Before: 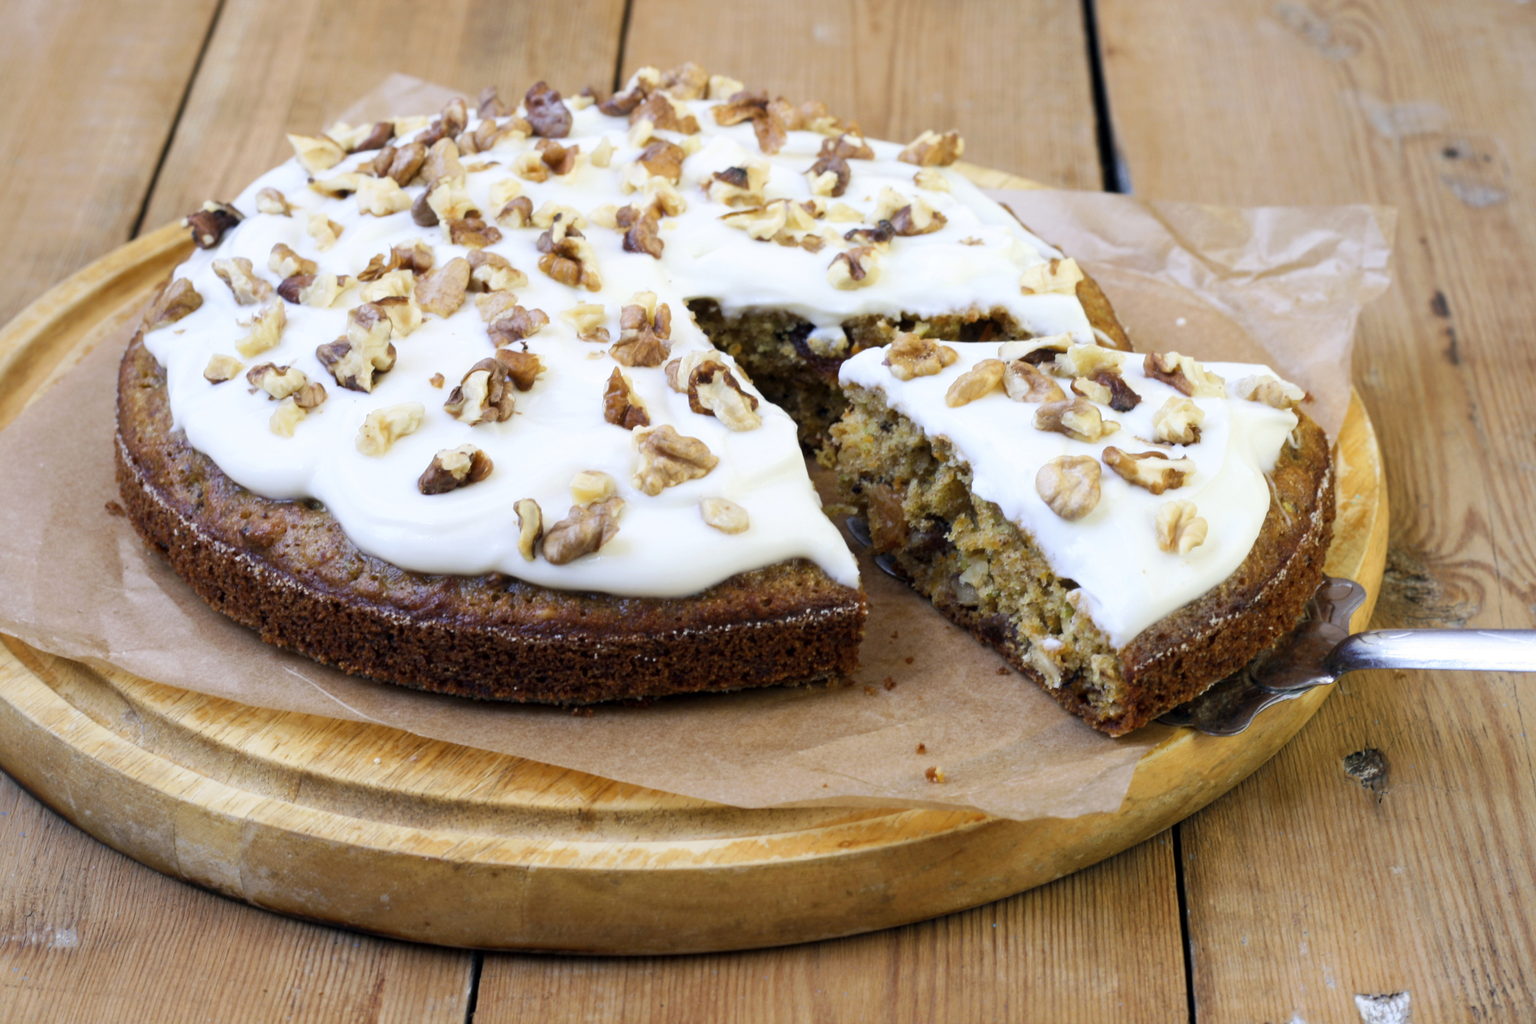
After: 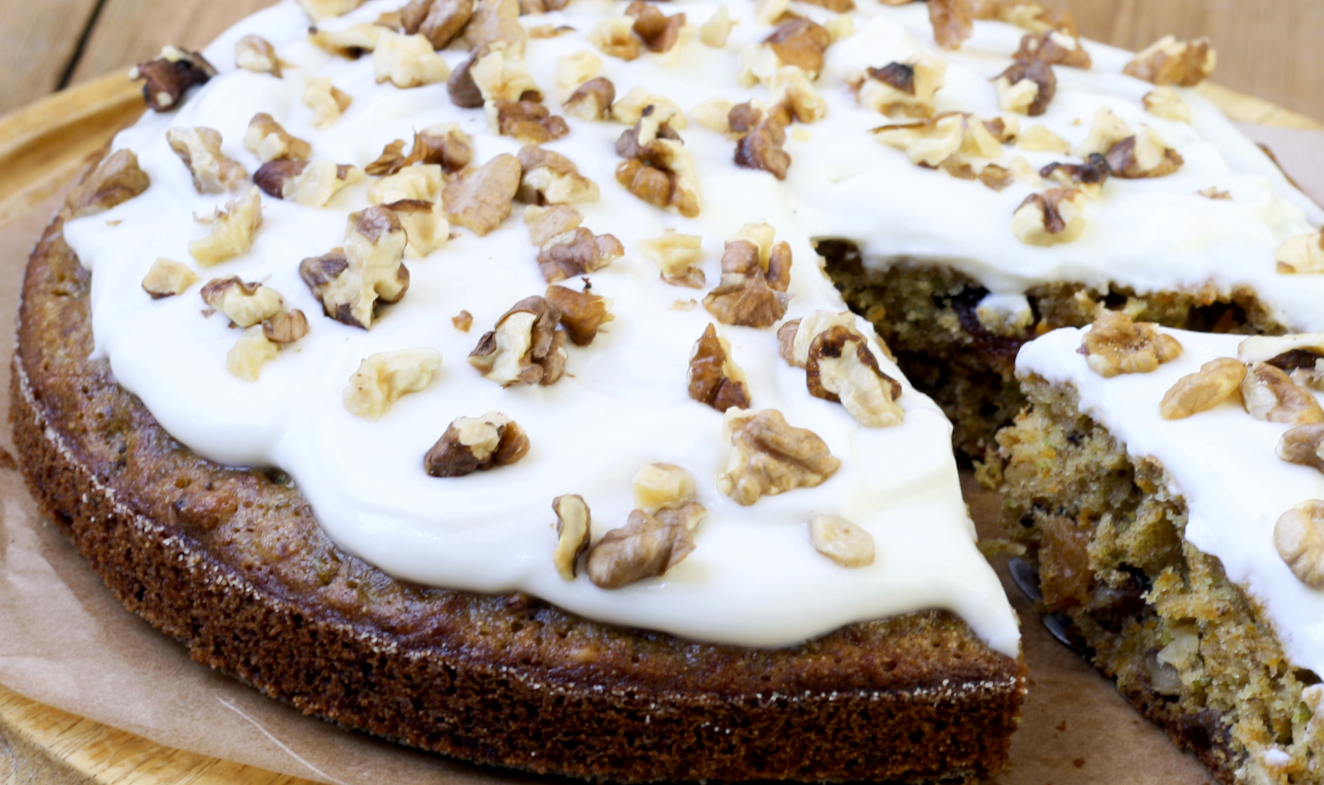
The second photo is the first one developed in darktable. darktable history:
exposure: black level correction 0.005, exposure 0.014 EV, compensate highlight preservation false
crop and rotate: angle -4.99°, left 2.122%, top 6.945%, right 27.566%, bottom 30.519%
